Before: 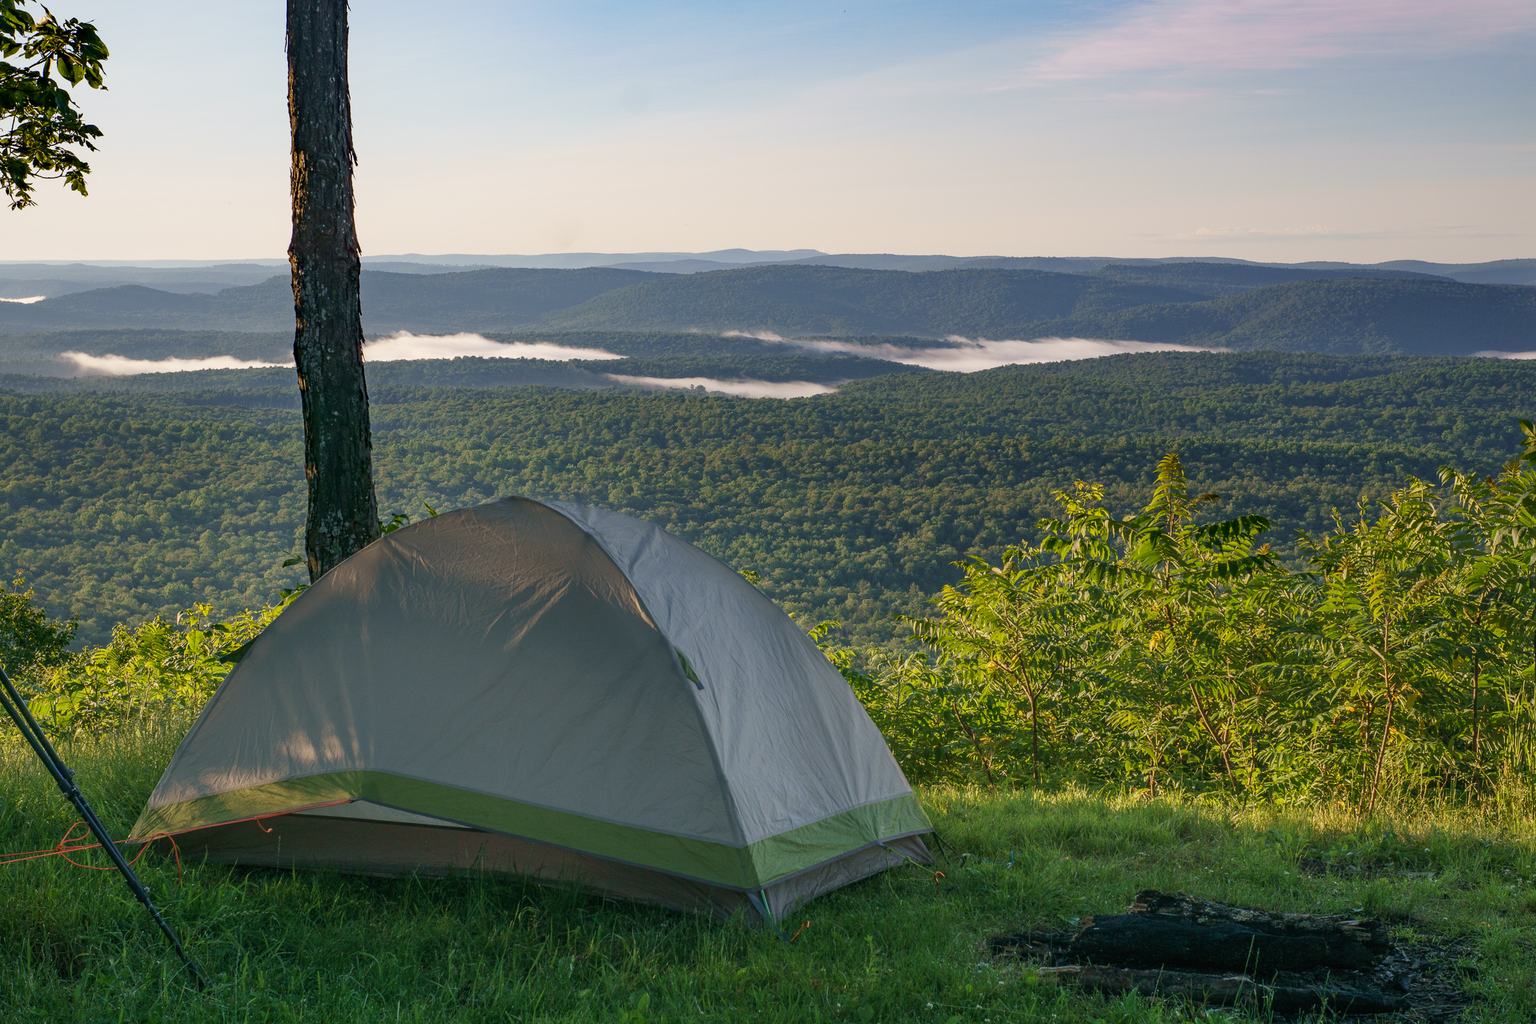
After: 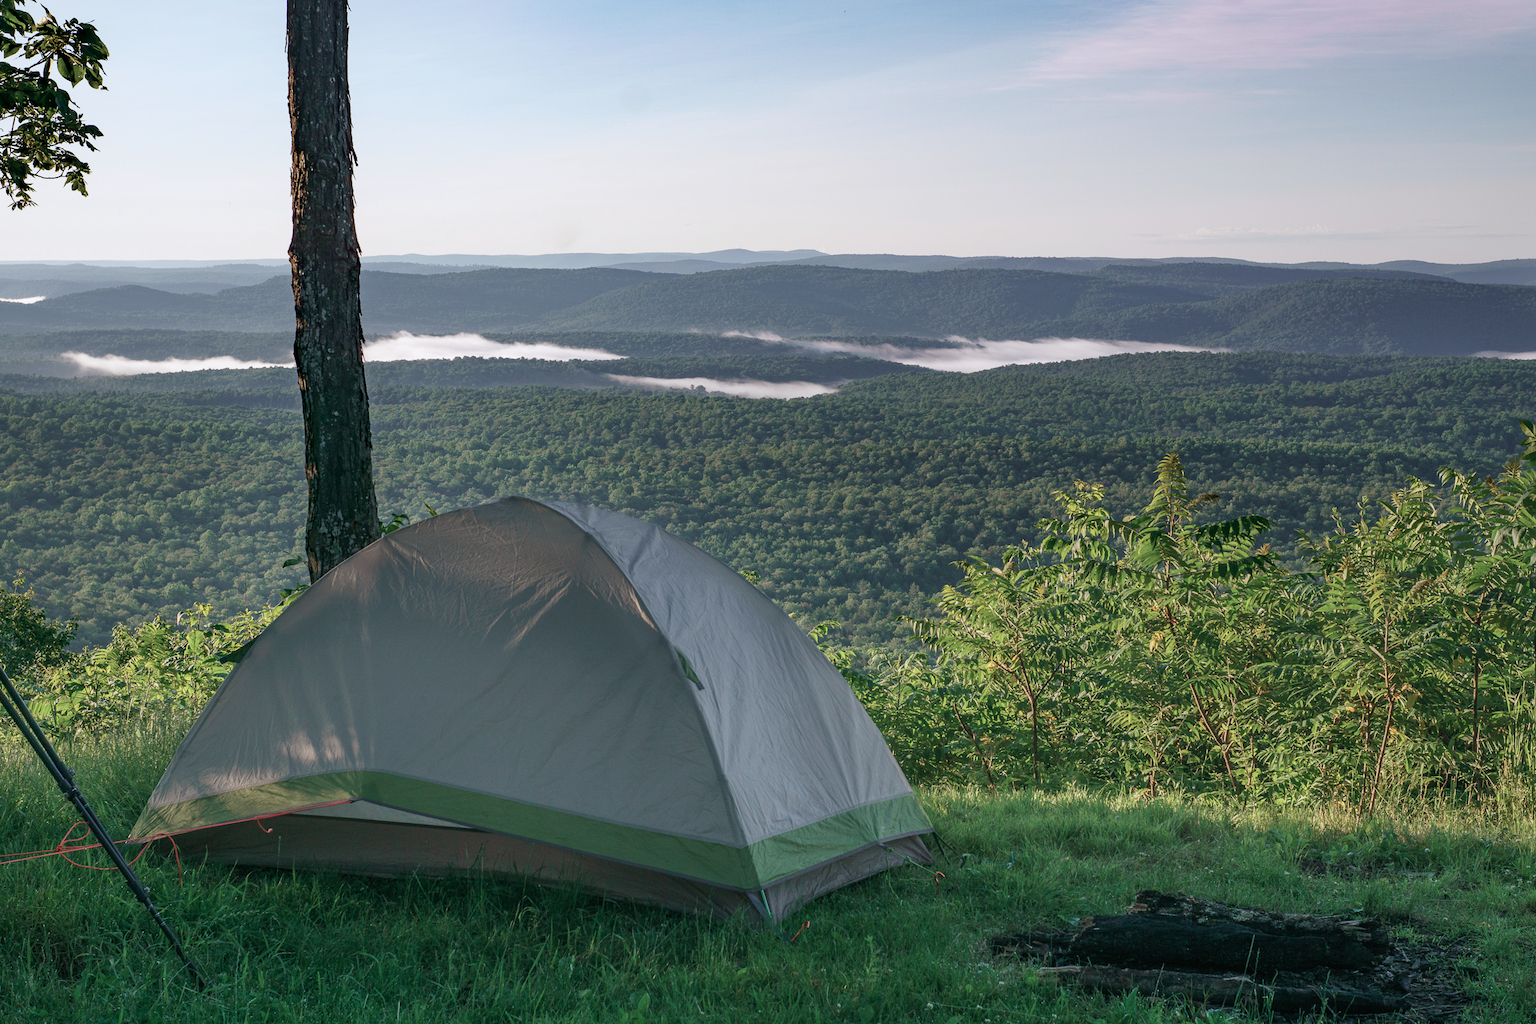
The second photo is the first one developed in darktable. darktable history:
exposure: exposure 0.128 EV, compensate highlight preservation false
white balance: red 0.954, blue 1.079
color contrast: blue-yellow contrast 0.62
